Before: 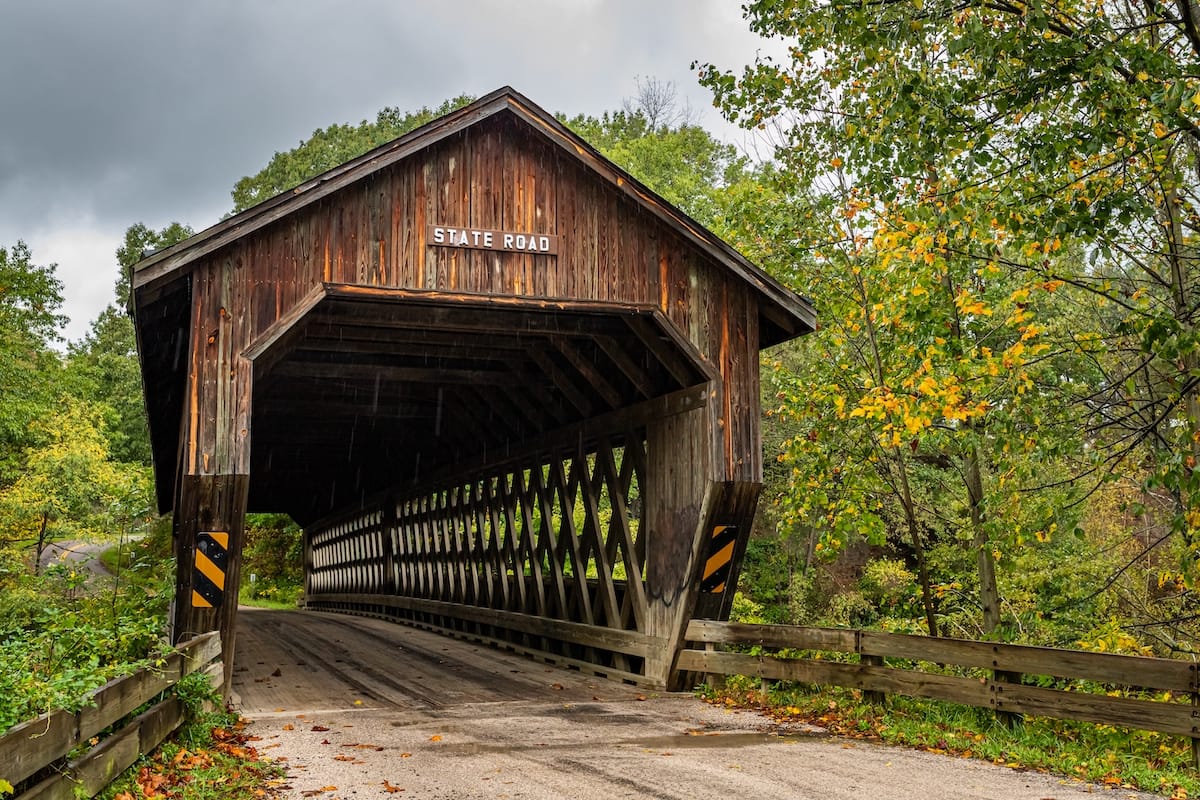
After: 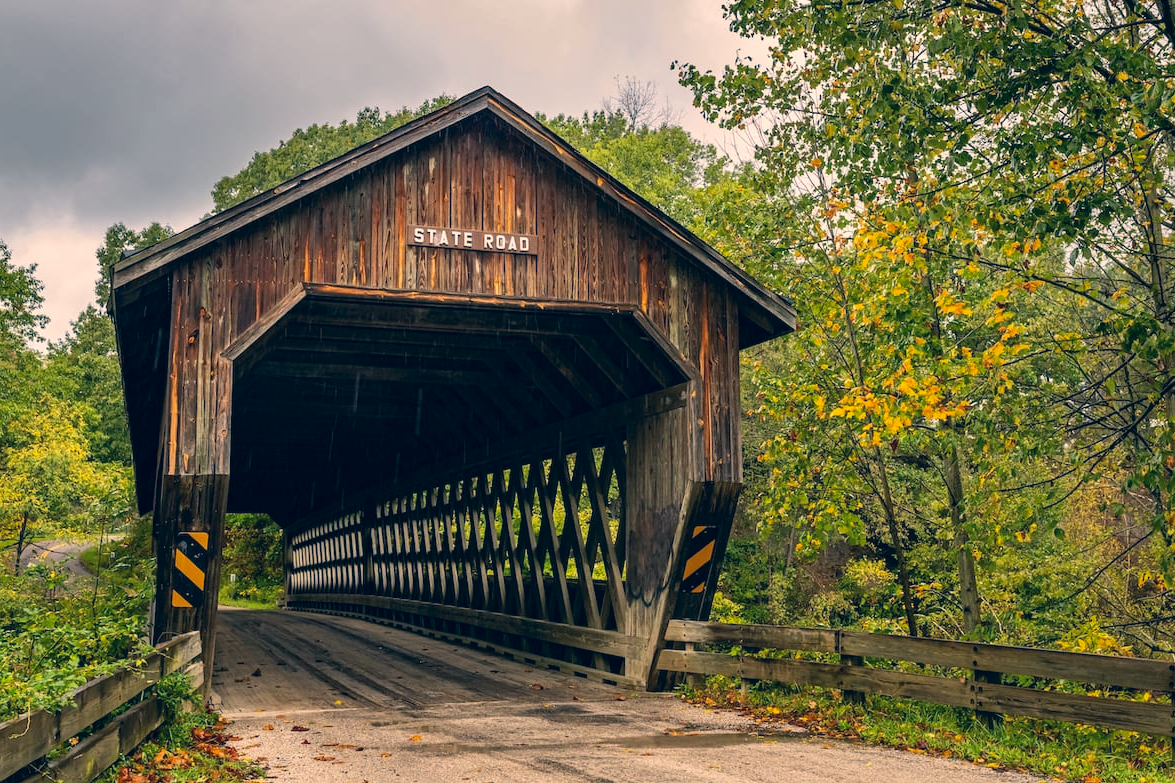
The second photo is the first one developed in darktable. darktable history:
crop: left 1.743%, right 0.268%, bottom 2.011%
color correction: highlights a* 10.32, highlights b* 14.66, shadows a* -9.59, shadows b* -15.02
